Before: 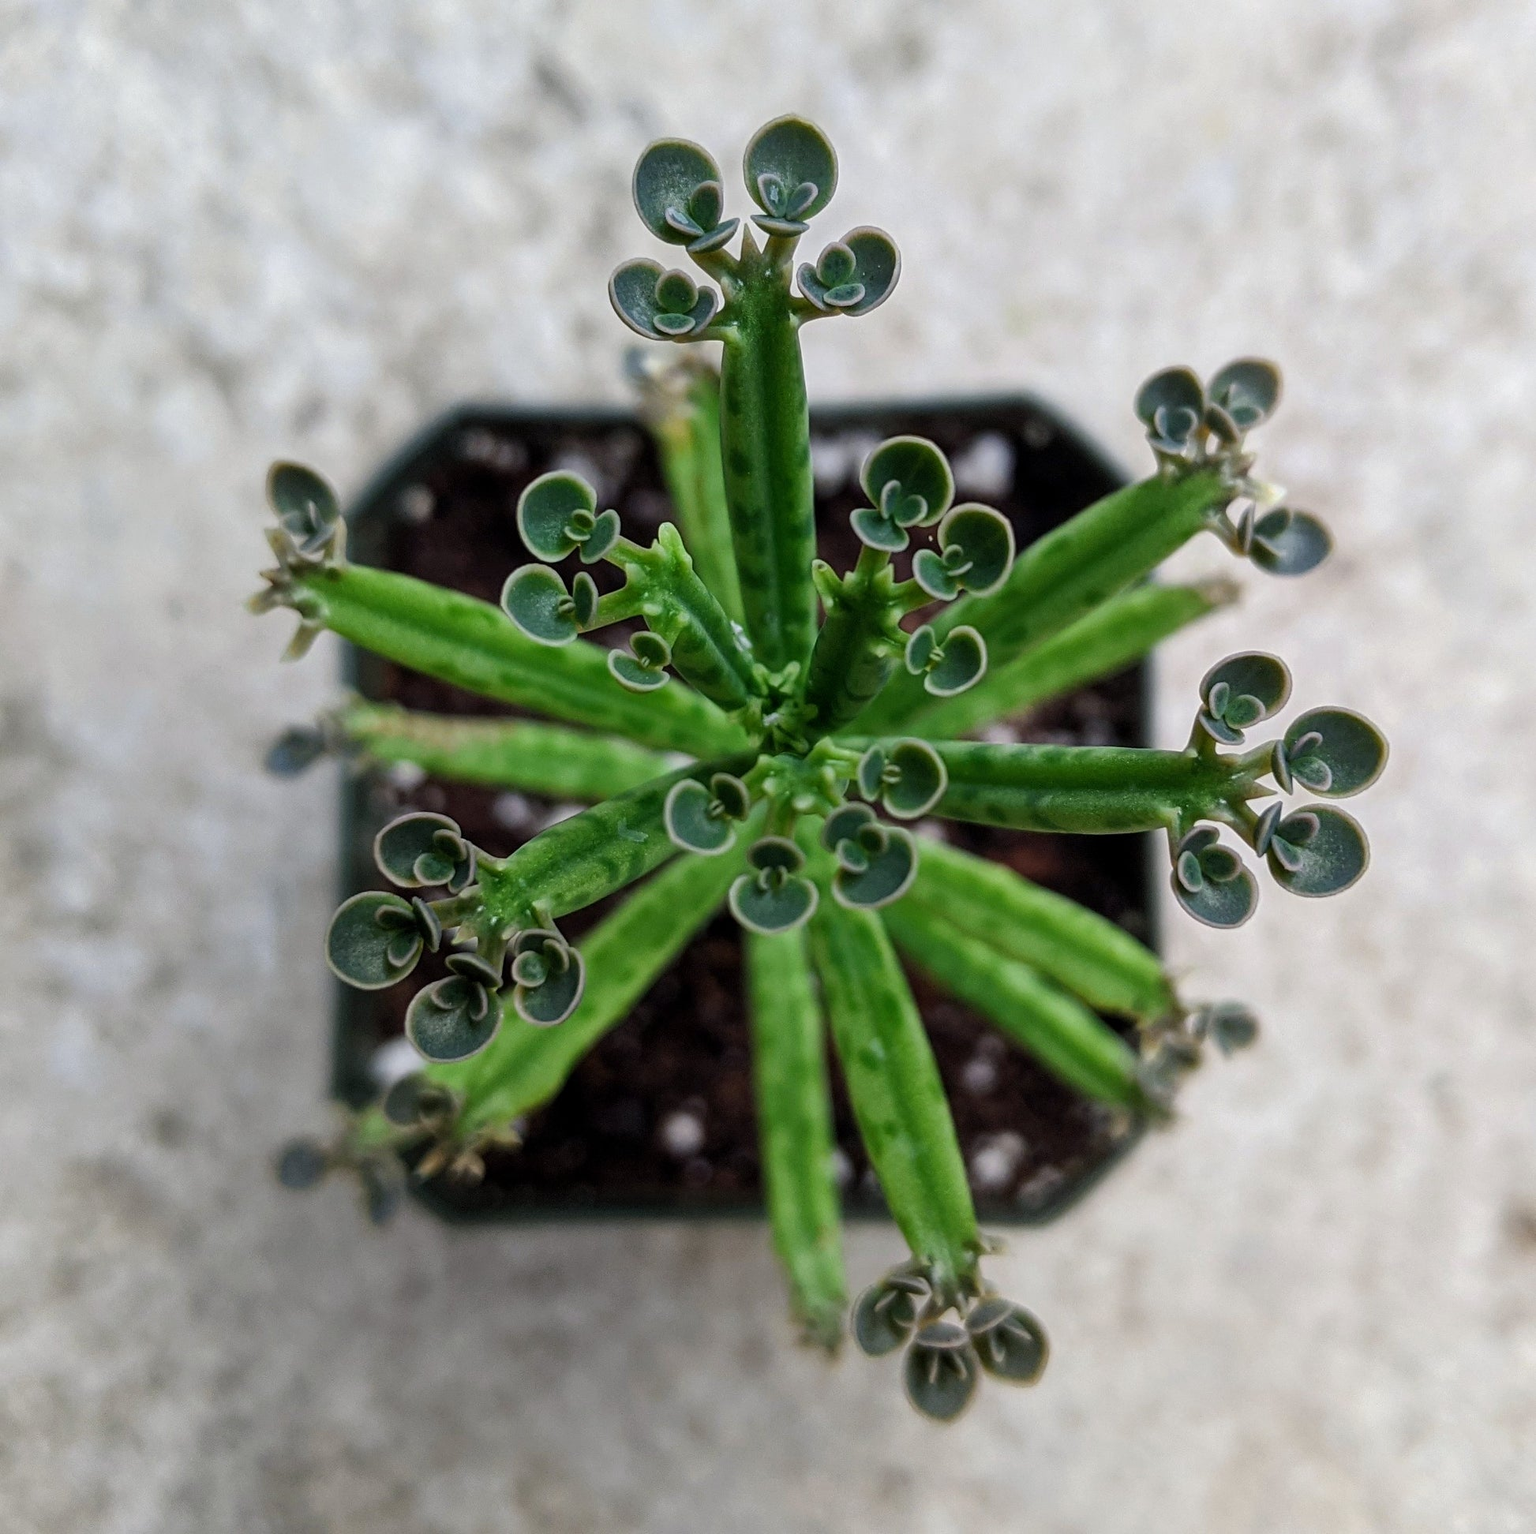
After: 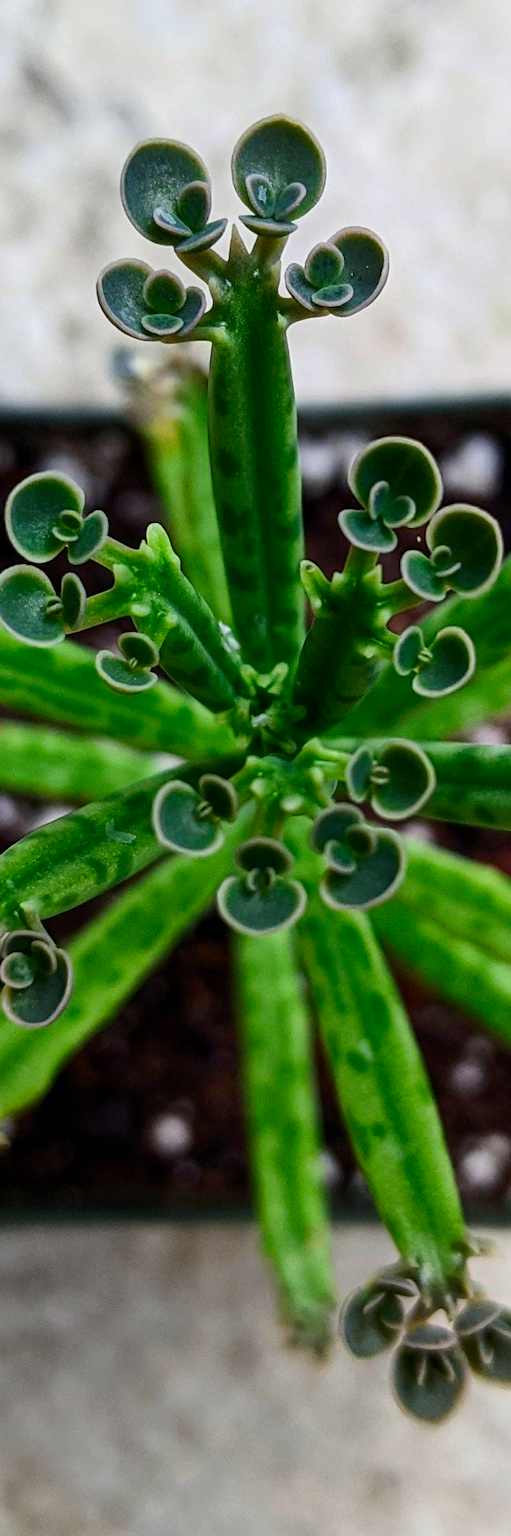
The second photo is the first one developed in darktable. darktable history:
crop: left 33.36%, right 33.36%
contrast brightness saturation: contrast 0.16, saturation 0.32
